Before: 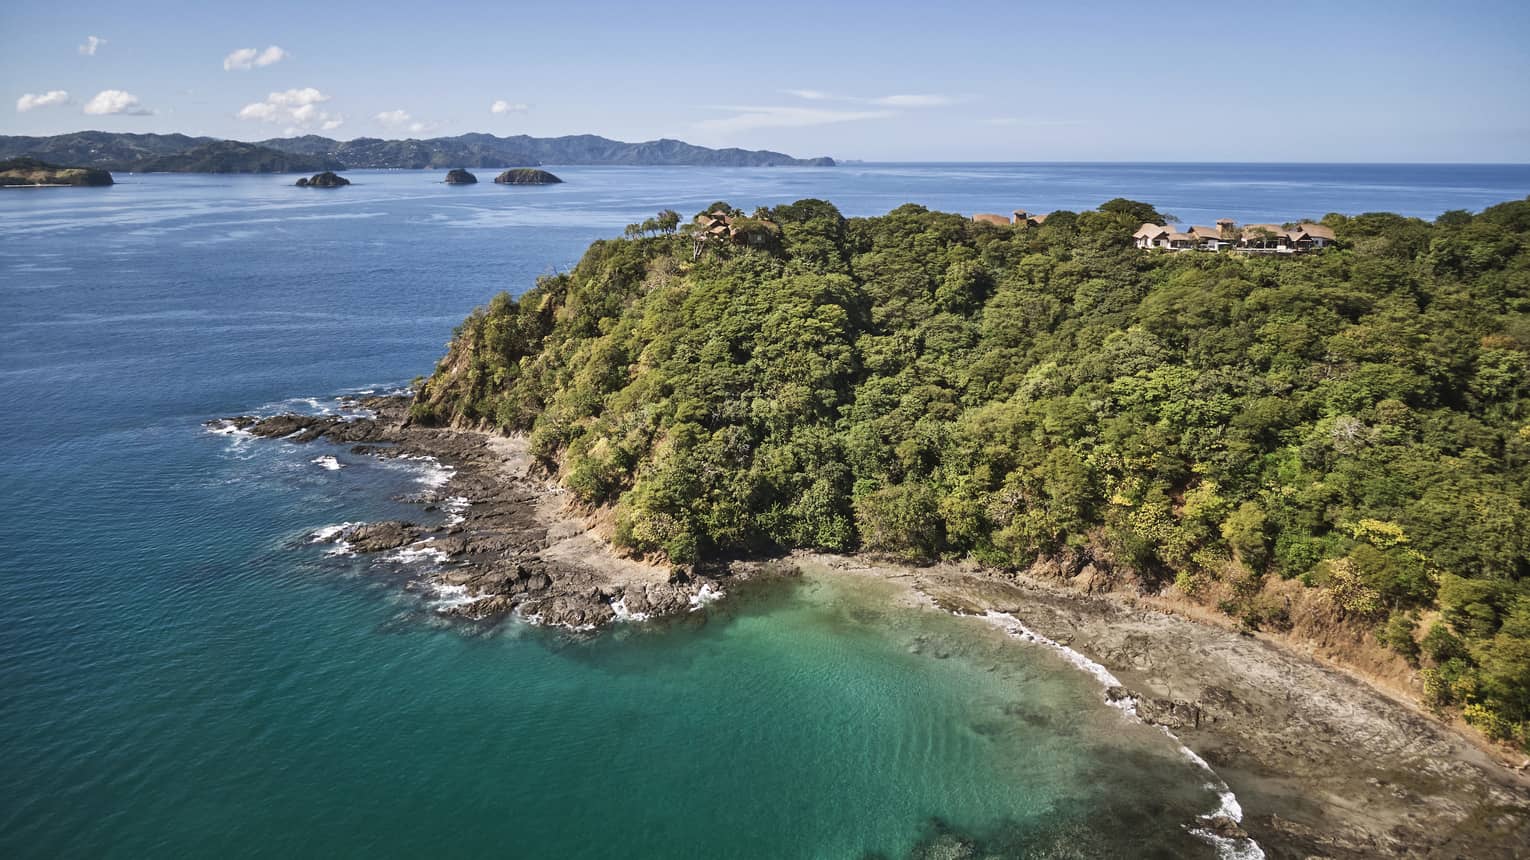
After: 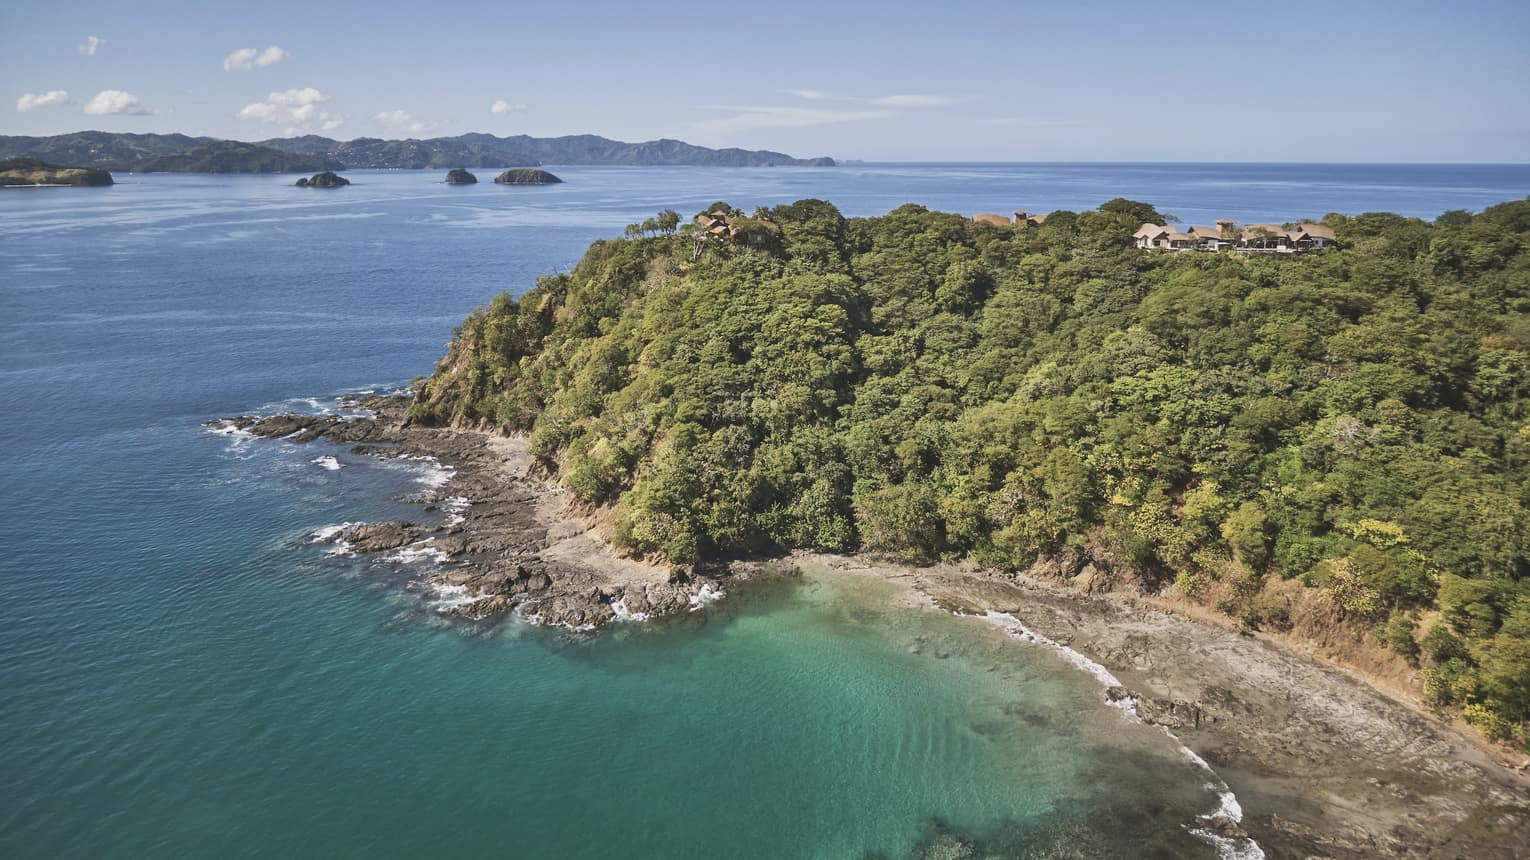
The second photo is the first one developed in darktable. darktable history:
contrast brightness saturation: contrast -0.133, brightness 0.044, saturation -0.12
shadows and highlights: radius 262.61, highlights color adjustment 46.78%, soften with gaussian
